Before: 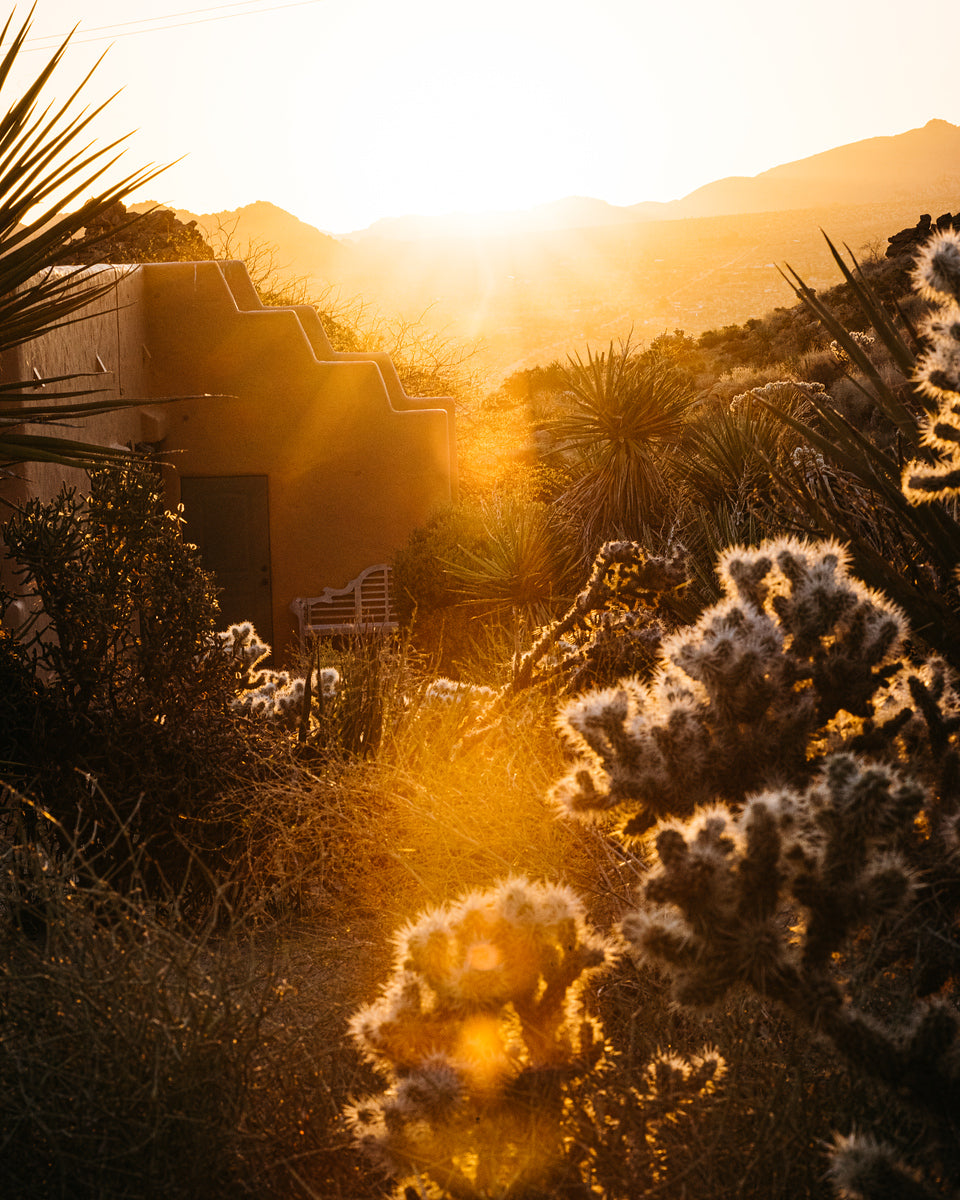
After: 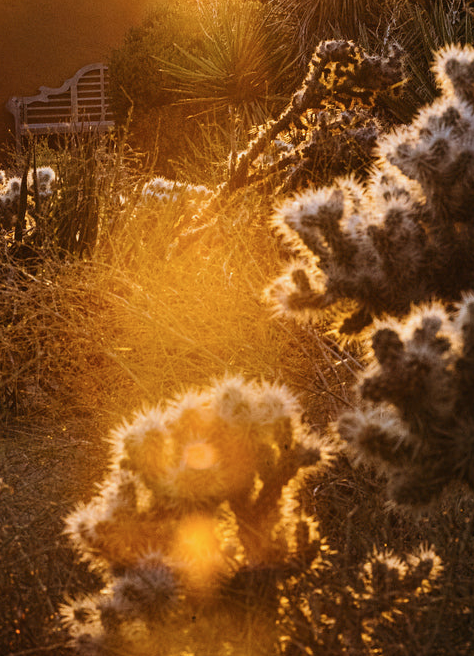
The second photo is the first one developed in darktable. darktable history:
color calibration: x 0.37, y 0.382, temperature 4313.32 K
crop: left 29.672%, top 41.786%, right 20.851%, bottom 3.487%
